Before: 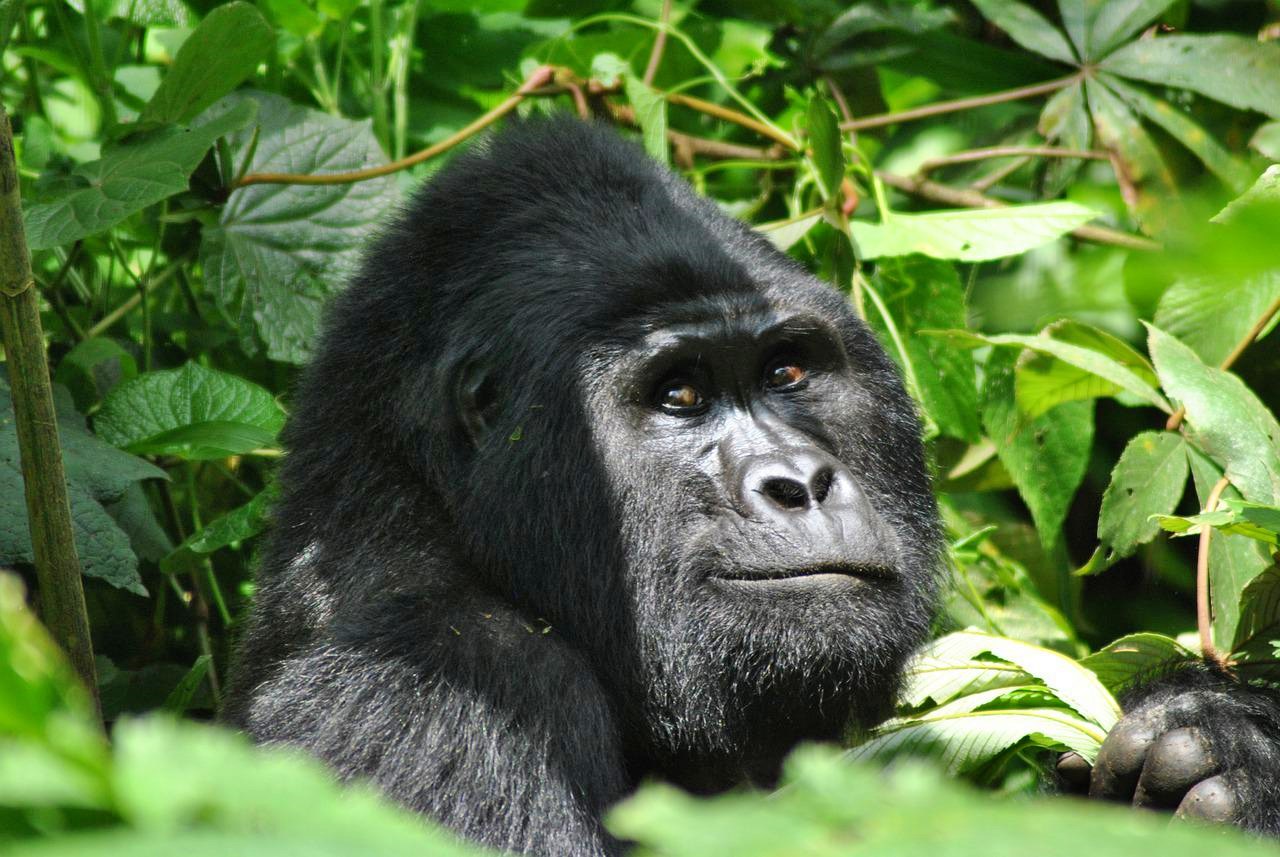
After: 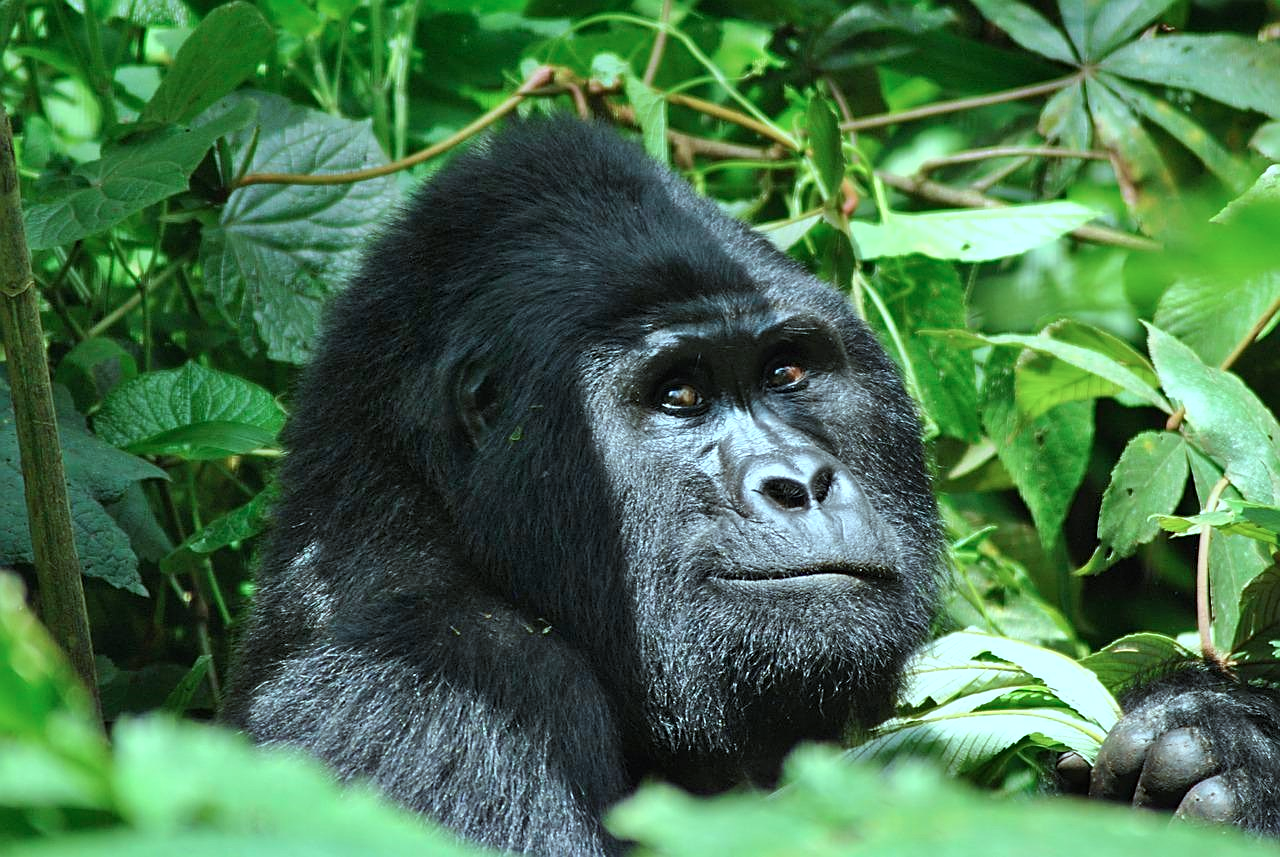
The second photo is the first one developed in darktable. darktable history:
sharpen: on, module defaults
color correction: highlights a* -11.71, highlights b* -15.58
